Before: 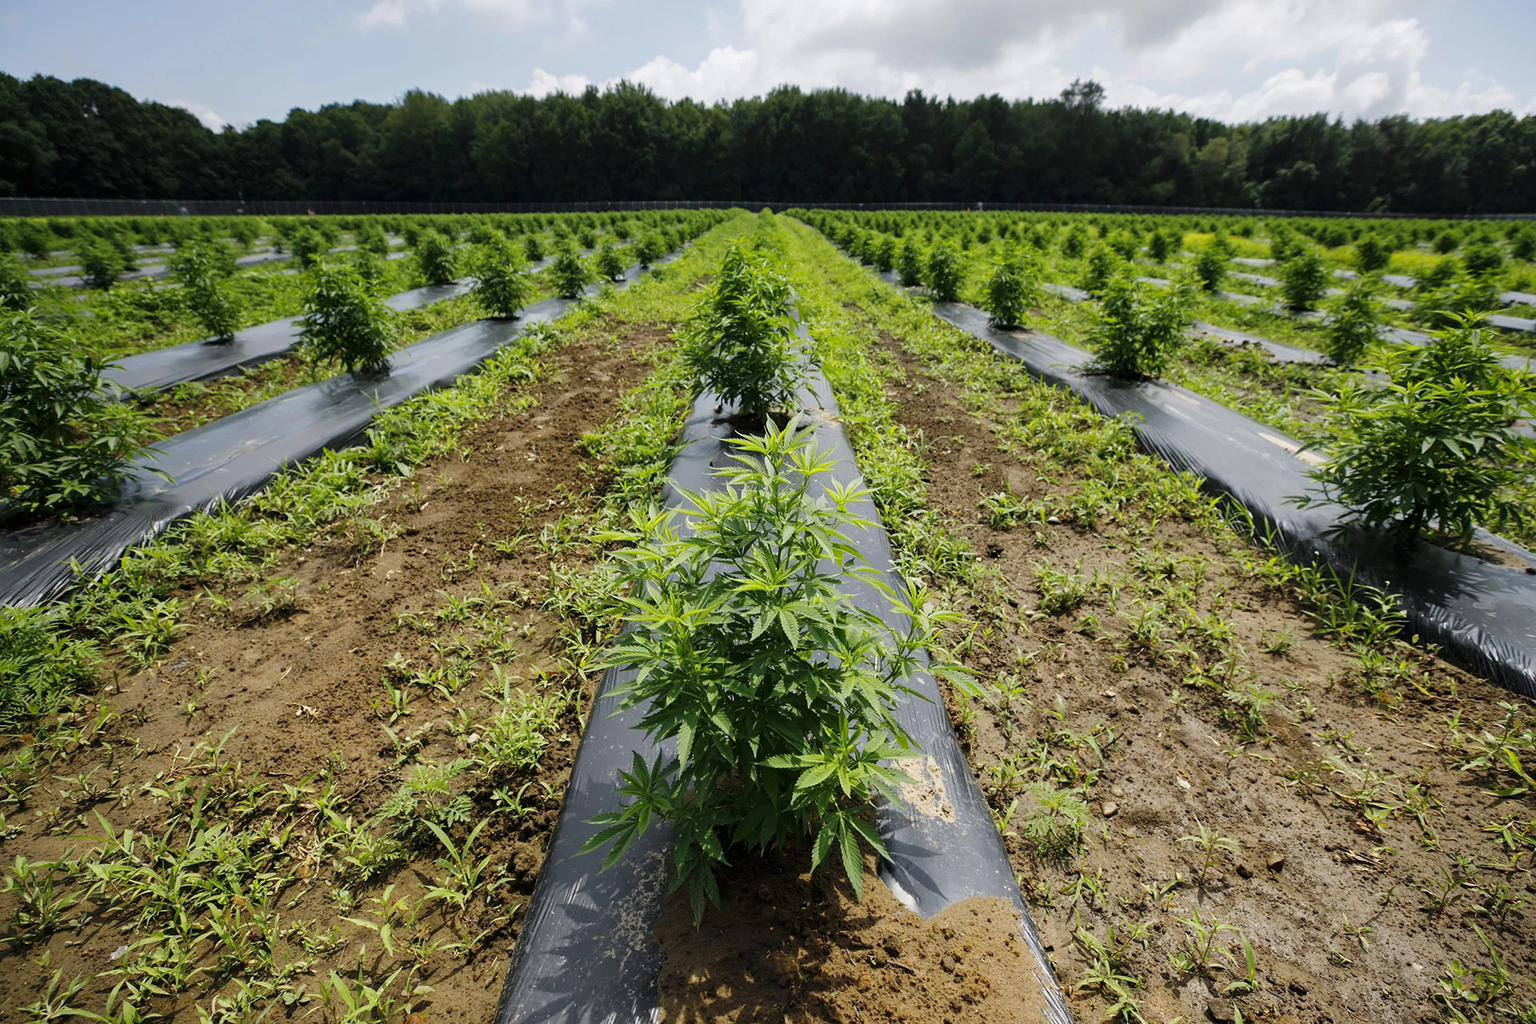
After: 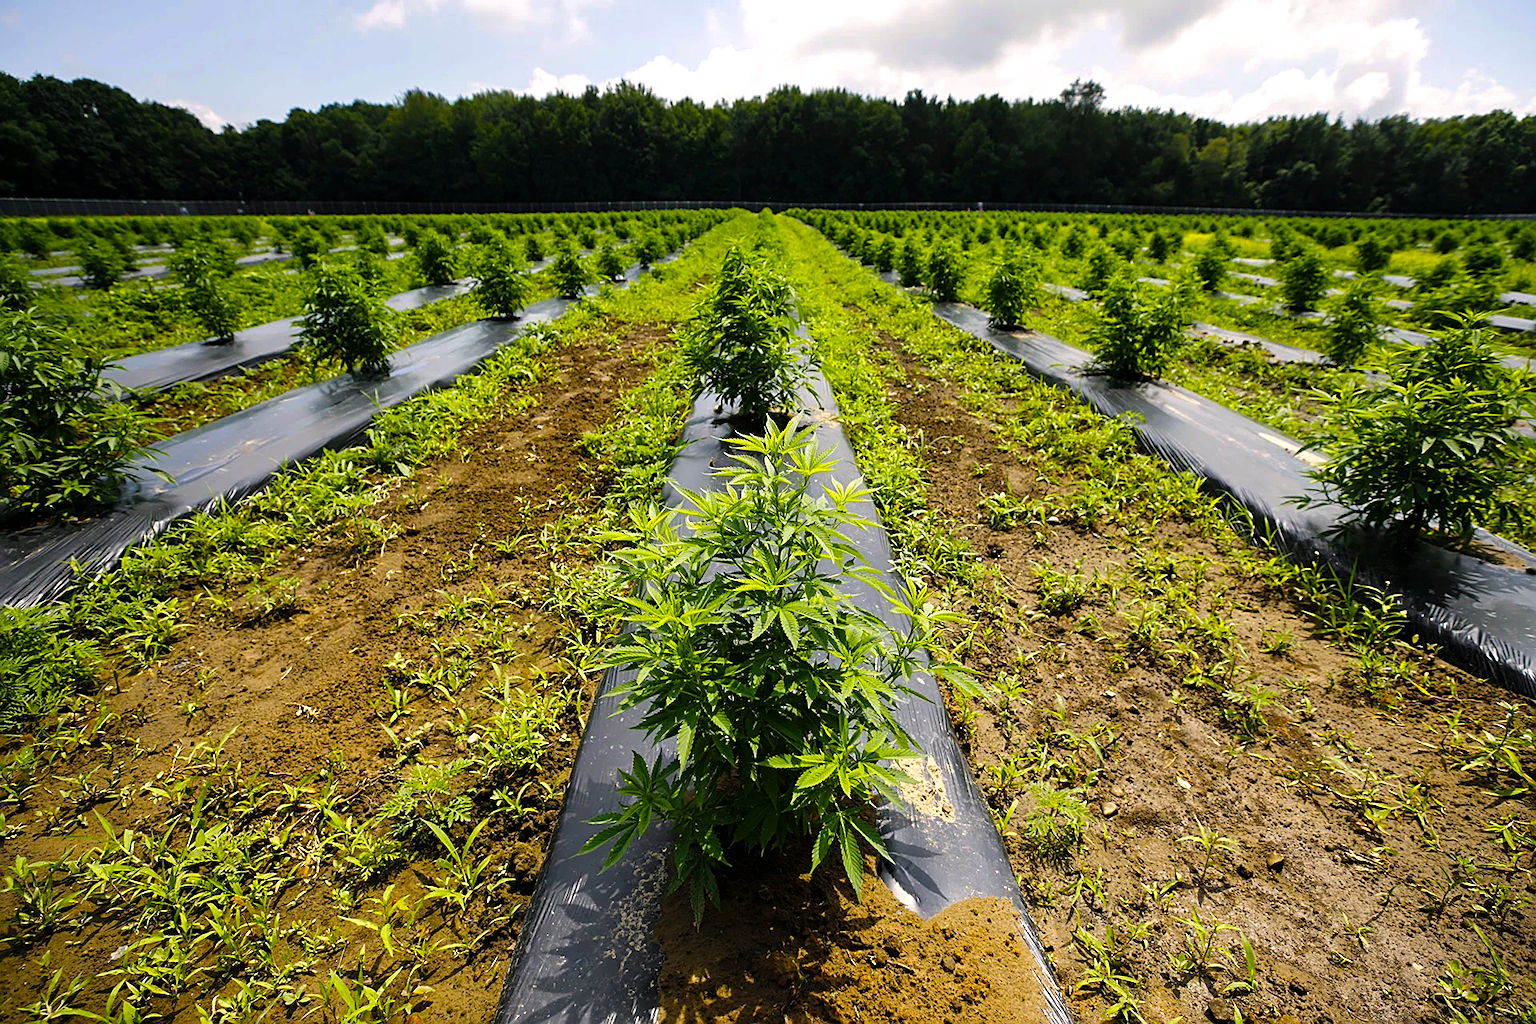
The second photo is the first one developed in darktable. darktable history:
sharpen: on, module defaults
color balance rgb: linear chroma grading › global chroma 10.46%, perceptual saturation grading › global saturation 24.912%, global vibrance 25.089%, contrast 19.693%
color correction: highlights a* 3.63, highlights b* 5.09
